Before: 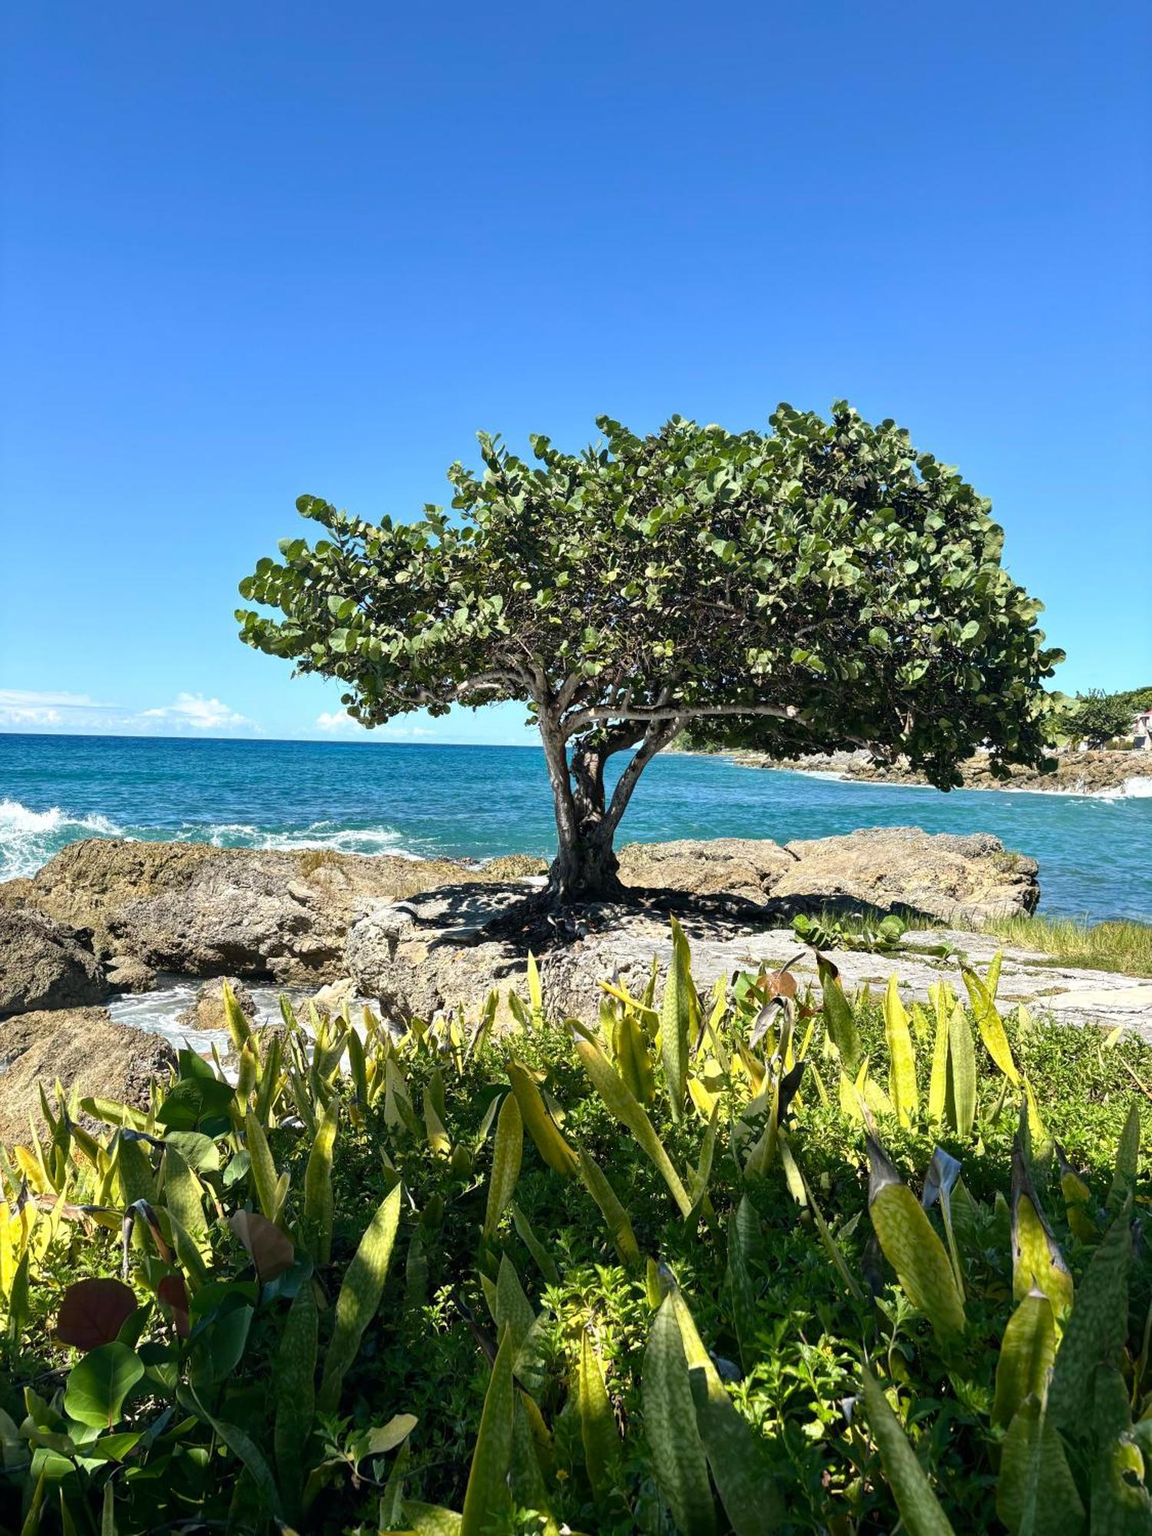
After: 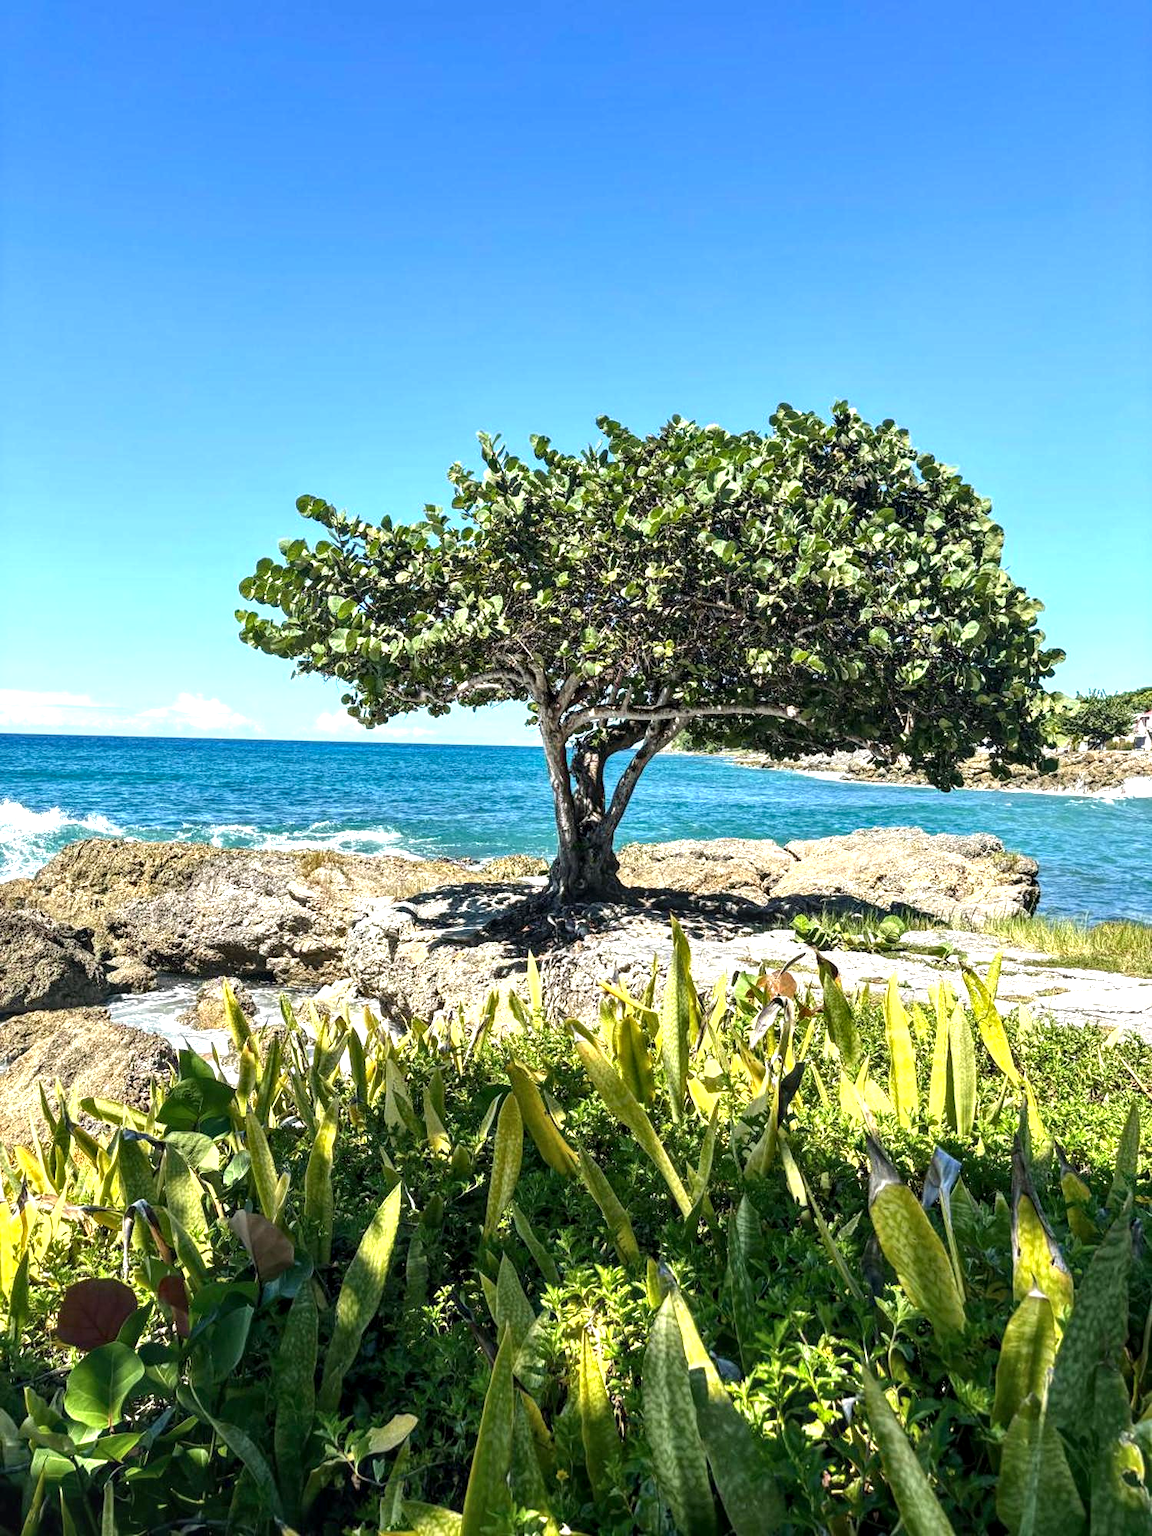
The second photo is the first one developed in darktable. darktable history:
local contrast: highlights 35%, detail 135%
exposure: exposure 0.669 EV, compensate highlight preservation false
tone equalizer: on, module defaults
